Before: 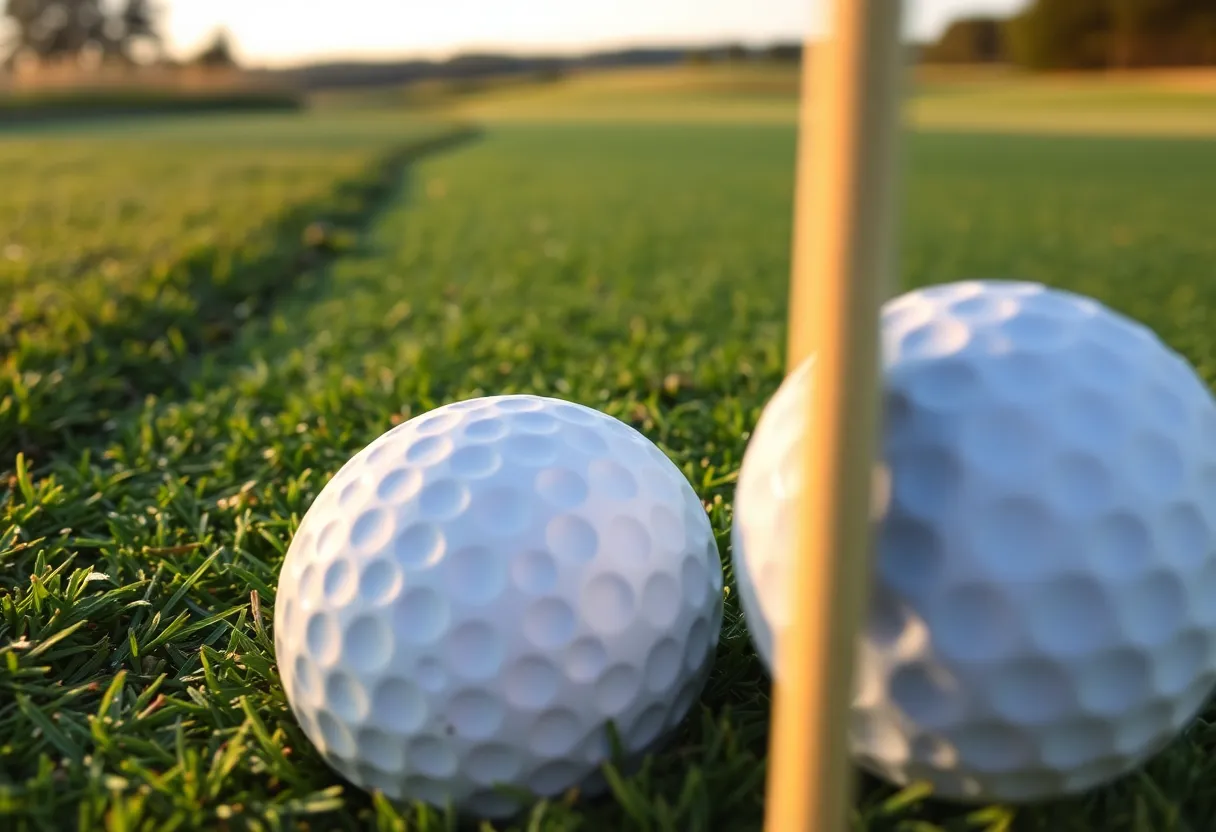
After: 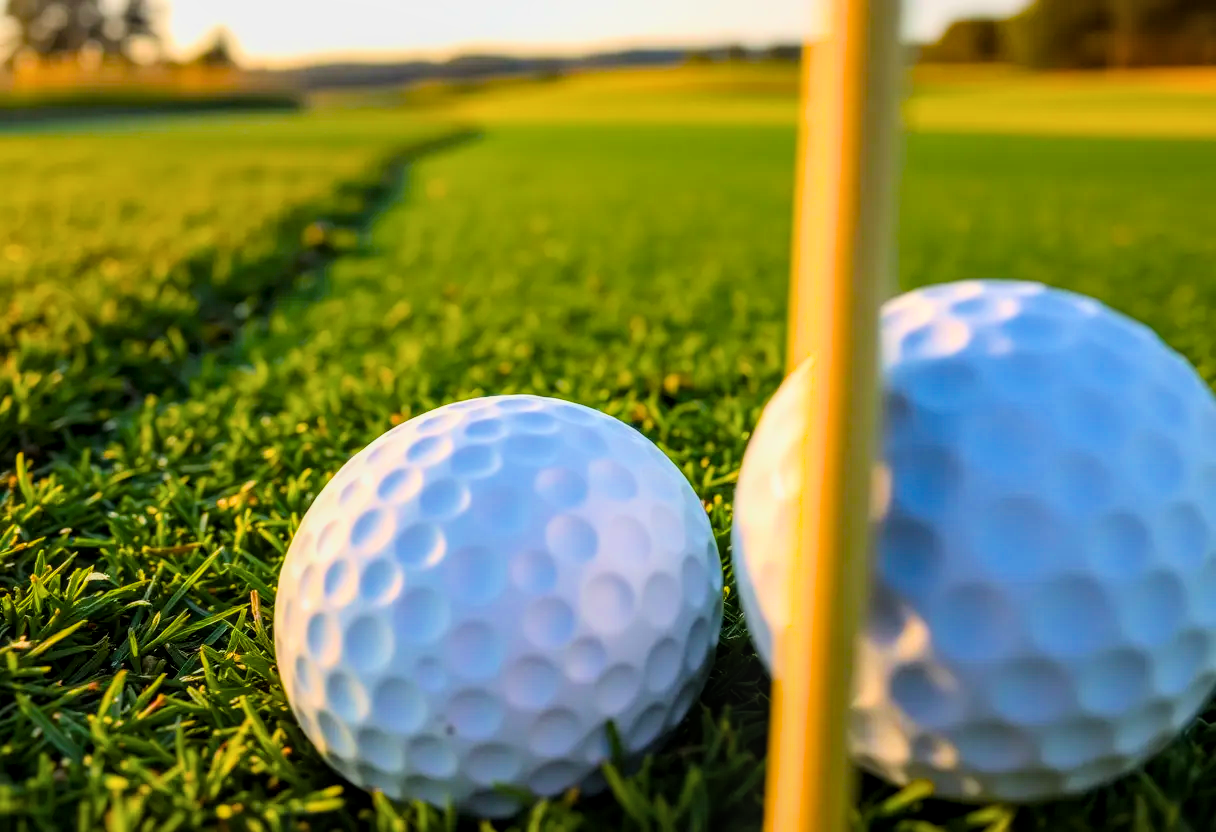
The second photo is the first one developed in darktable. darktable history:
filmic rgb: black relative exposure -7.65 EV, white relative exposure 4.56 EV, hardness 3.61, color science v6 (2022)
local contrast: on, module defaults
tone equalizer: on, module defaults
color balance rgb: linear chroma grading › global chroma 20%, perceptual saturation grading › global saturation 25%, perceptual brilliance grading › global brilliance 20%, global vibrance 20%
